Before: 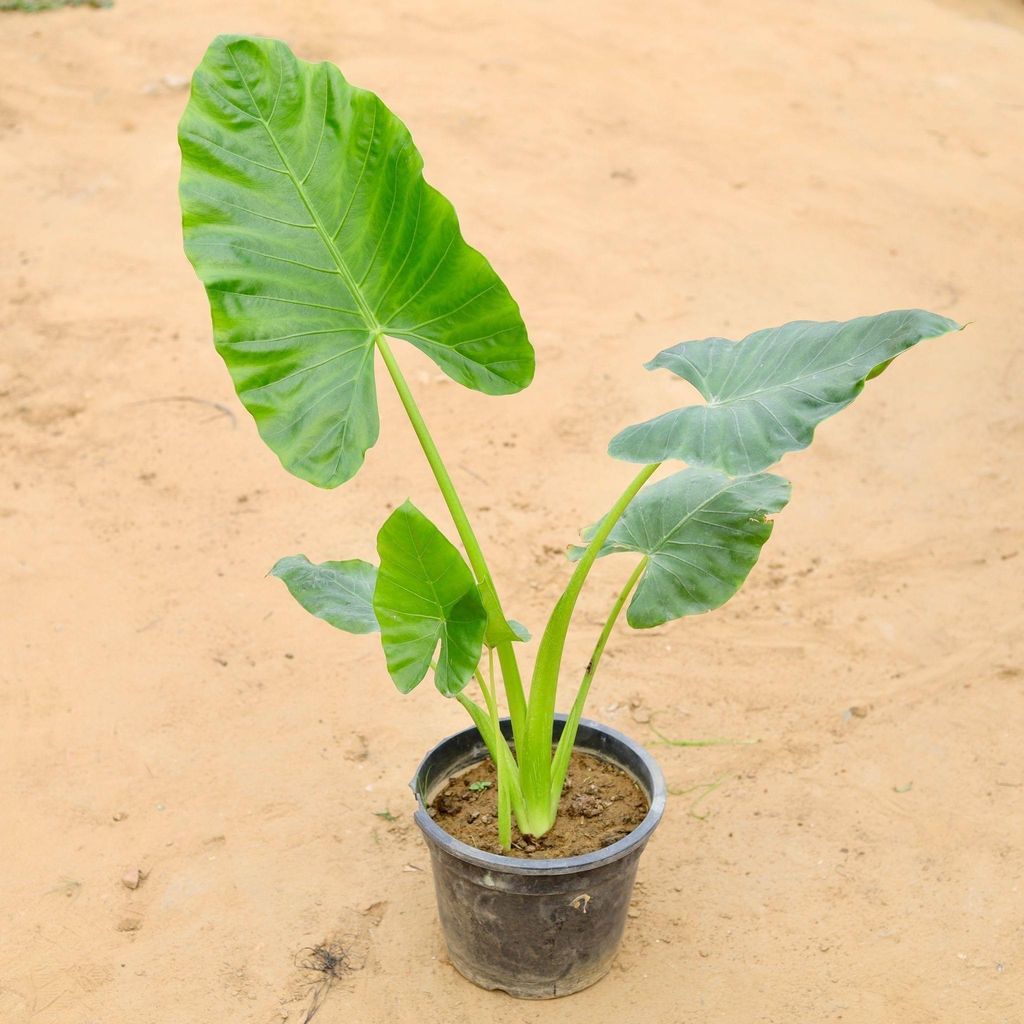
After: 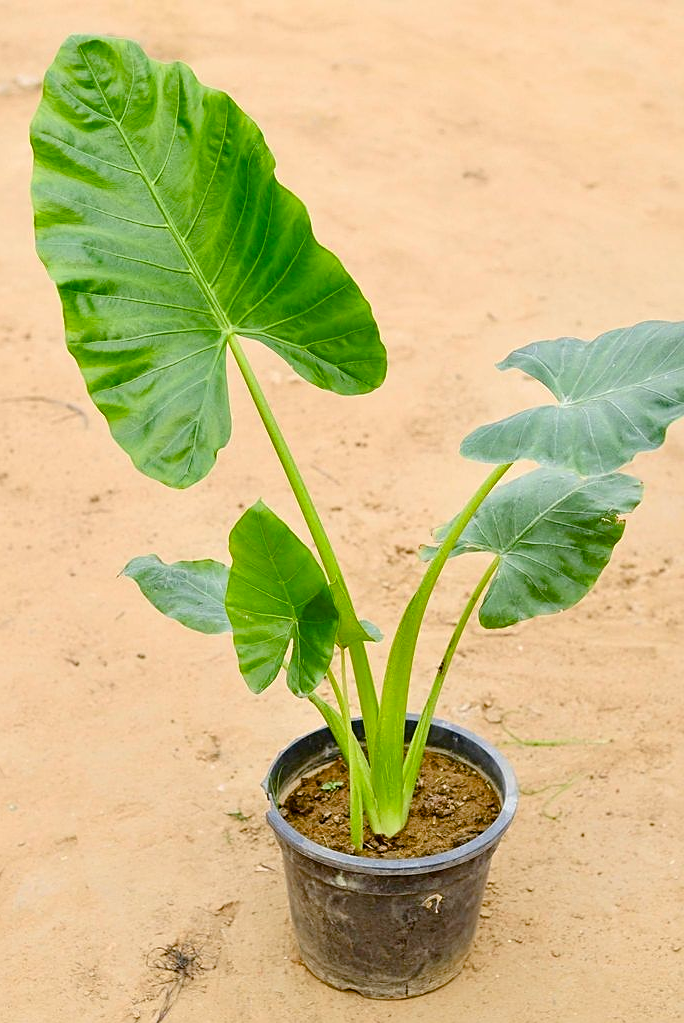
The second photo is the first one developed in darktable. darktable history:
crop and rotate: left 14.471%, right 18.722%
sharpen: on, module defaults
color balance rgb: shadows lift › hue 84.49°, perceptual saturation grading › global saturation 20.586%, perceptual saturation grading › highlights -19.966%, perceptual saturation grading › shadows 29.351%, saturation formula JzAzBz (2021)
